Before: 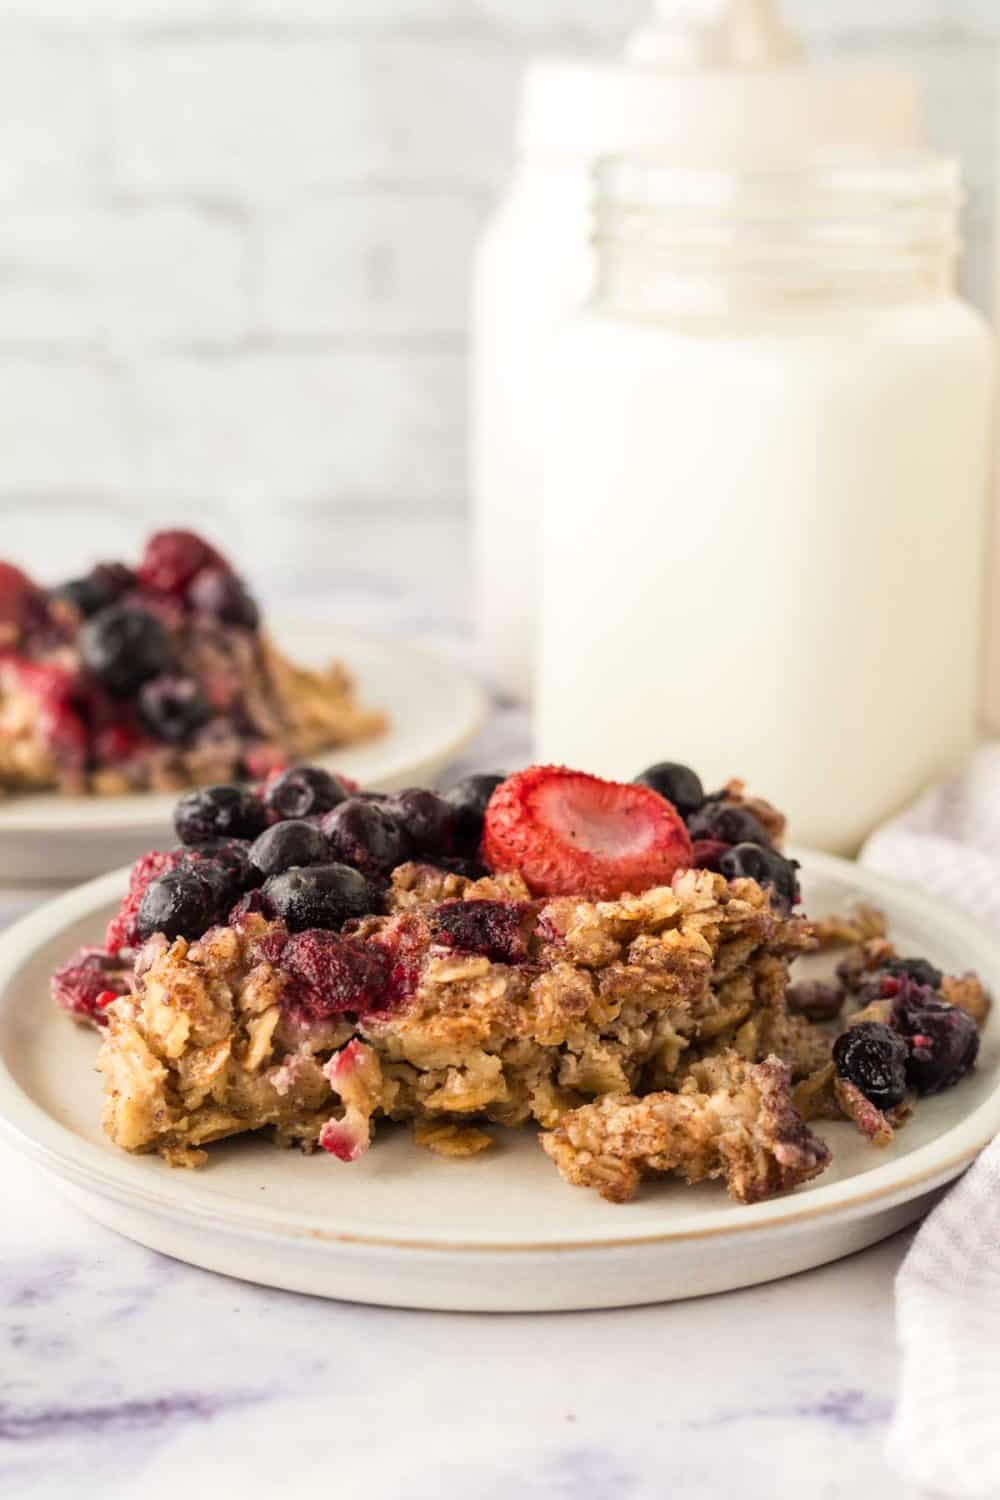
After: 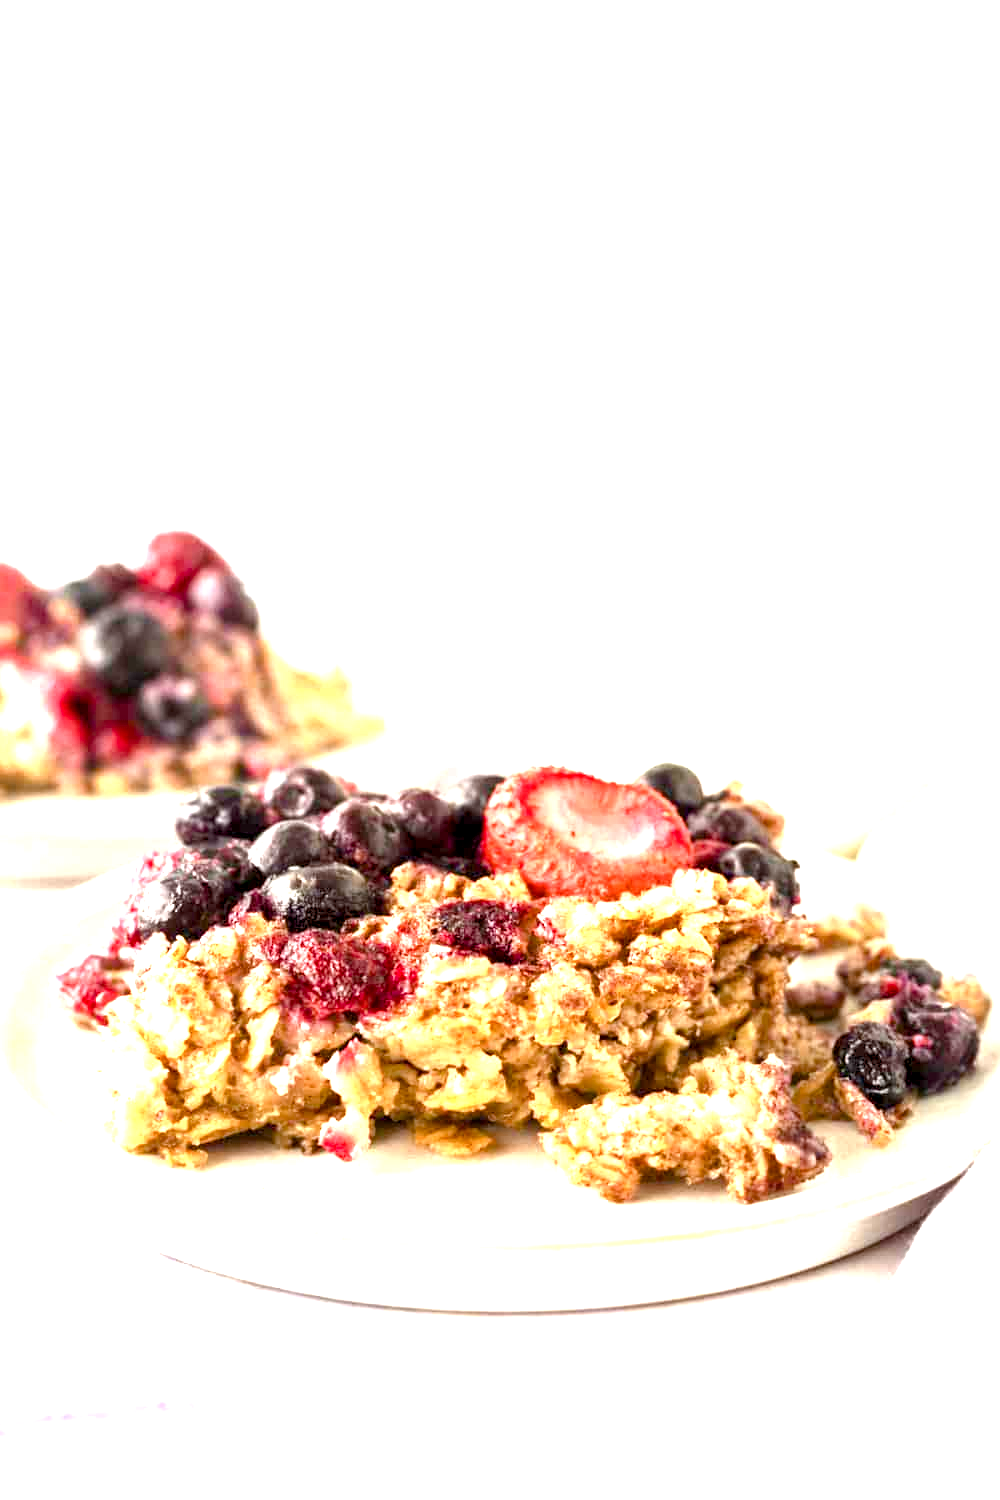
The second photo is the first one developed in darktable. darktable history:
color balance rgb: perceptual saturation grading › global saturation 20%, perceptual saturation grading › highlights -25.118%, perceptual saturation grading › shadows 25.447%
exposure: black level correction 0.001, exposure 1.864 EV, compensate highlight preservation false
local contrast: highlights 102%, shadows 100%, detail 119%, midtone range 0.2
